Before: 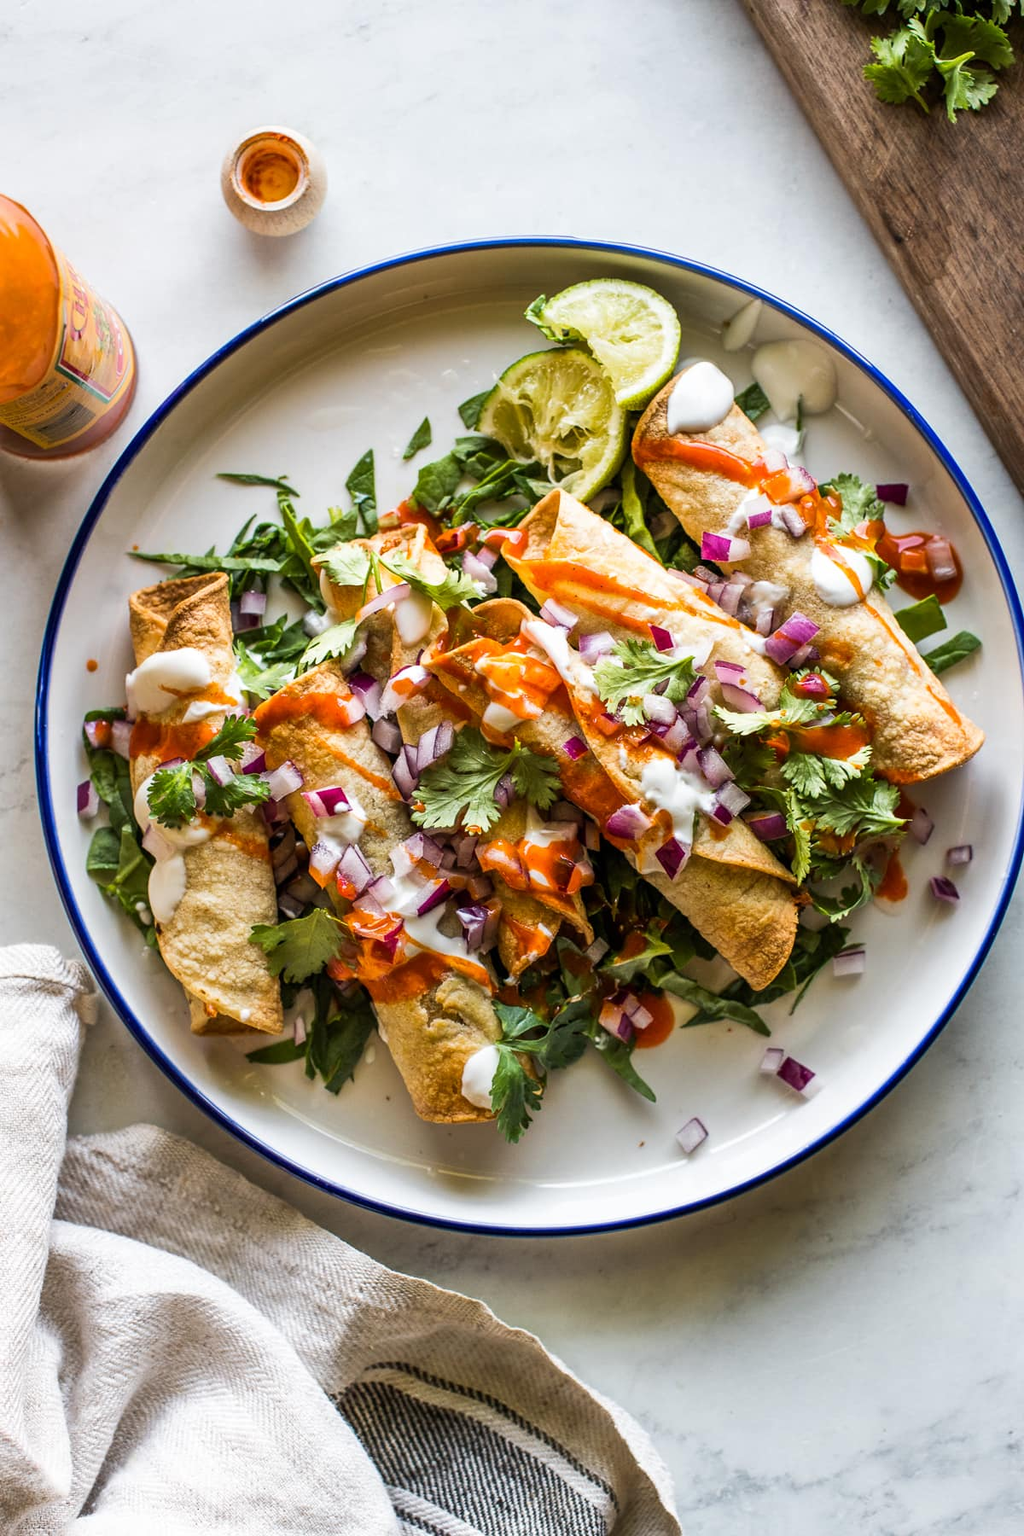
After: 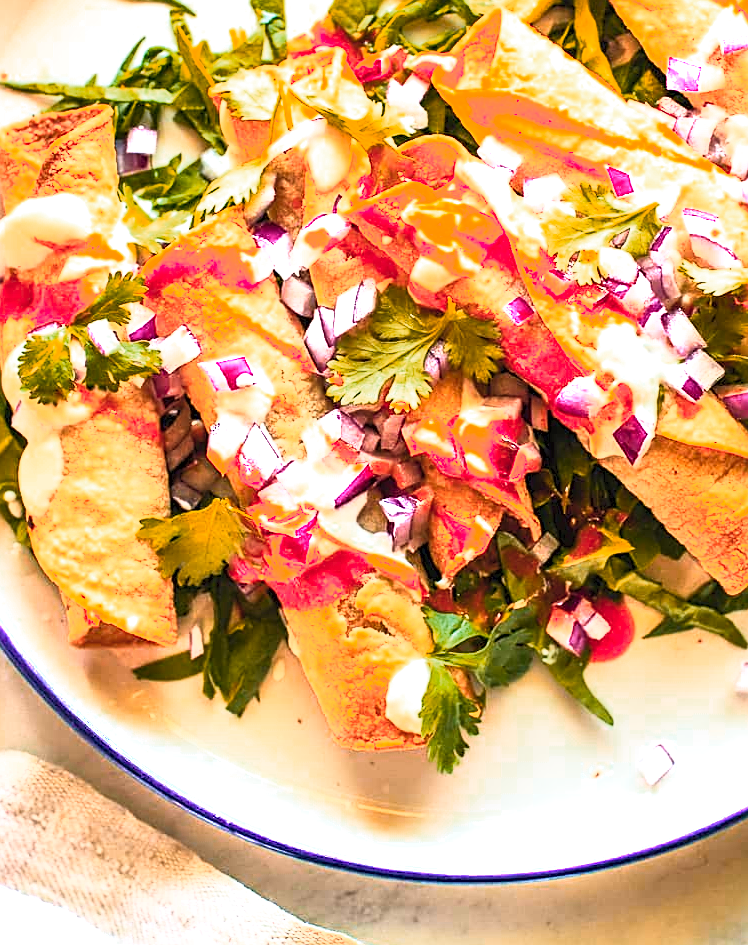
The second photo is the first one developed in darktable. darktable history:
crop: left 12.966%, top 31.482%, right 24.647%, bottom 16.003%
sharpen: on, module defaults
color zones: curves: ch0 [(0.473, 0.374) (0.742, 0.784)]; ch1 [(0.354, 0.737) (0.742, 0.705)]; ch2 [(0.318, 0.421) (0.758, 0.532)], mix 24.36%
contrast brightness saturation: contrast 0.386, brightness 0.524
velvia: on, module defaults
exposure: exposure 0.752 EV, compensate highlight preservation false
